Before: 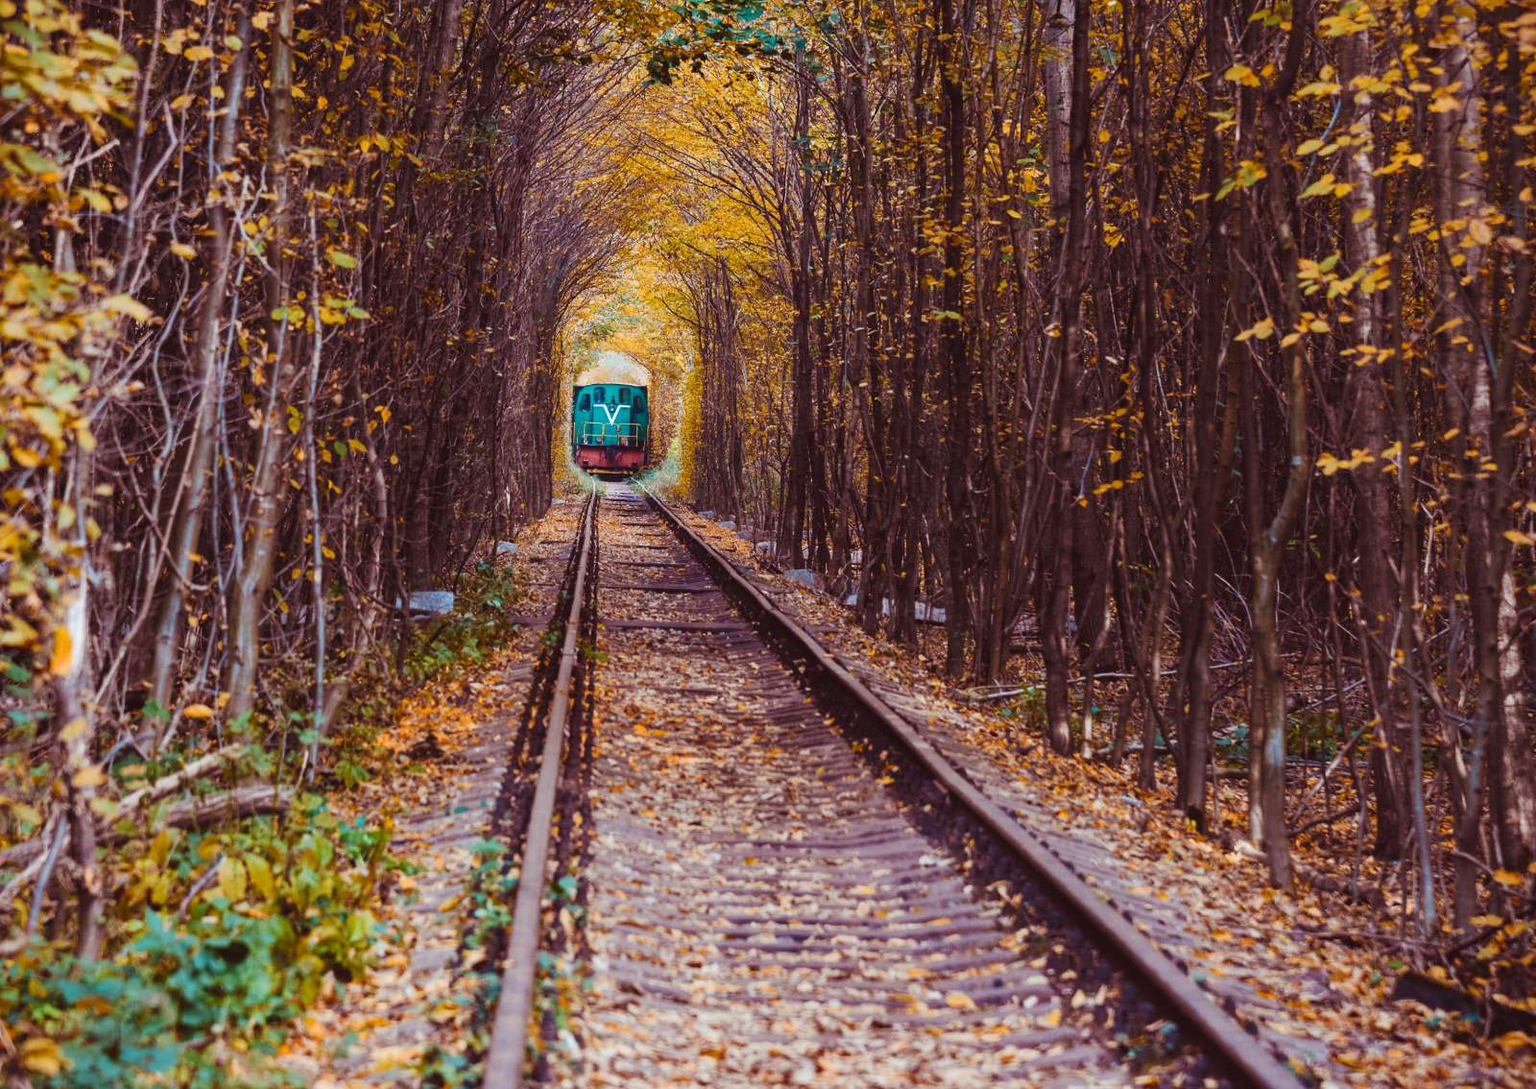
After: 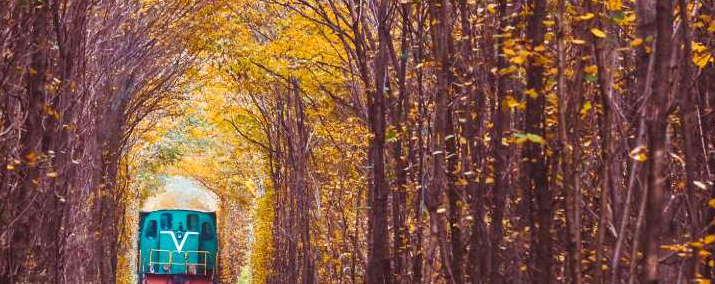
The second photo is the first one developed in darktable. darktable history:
tone equalizer: -8 EV 1 EV, -7 EV 1 EV, -6 EV 1 EV, -5 EV 1 EV, -4 EV 1 EV, -3 EV 0.75 EV, -2 EV 0.5 EV, -1 EV 0.25 EV
crop: left 28.64%, top 16.832%, right 26.637%, bottom 58.055%
